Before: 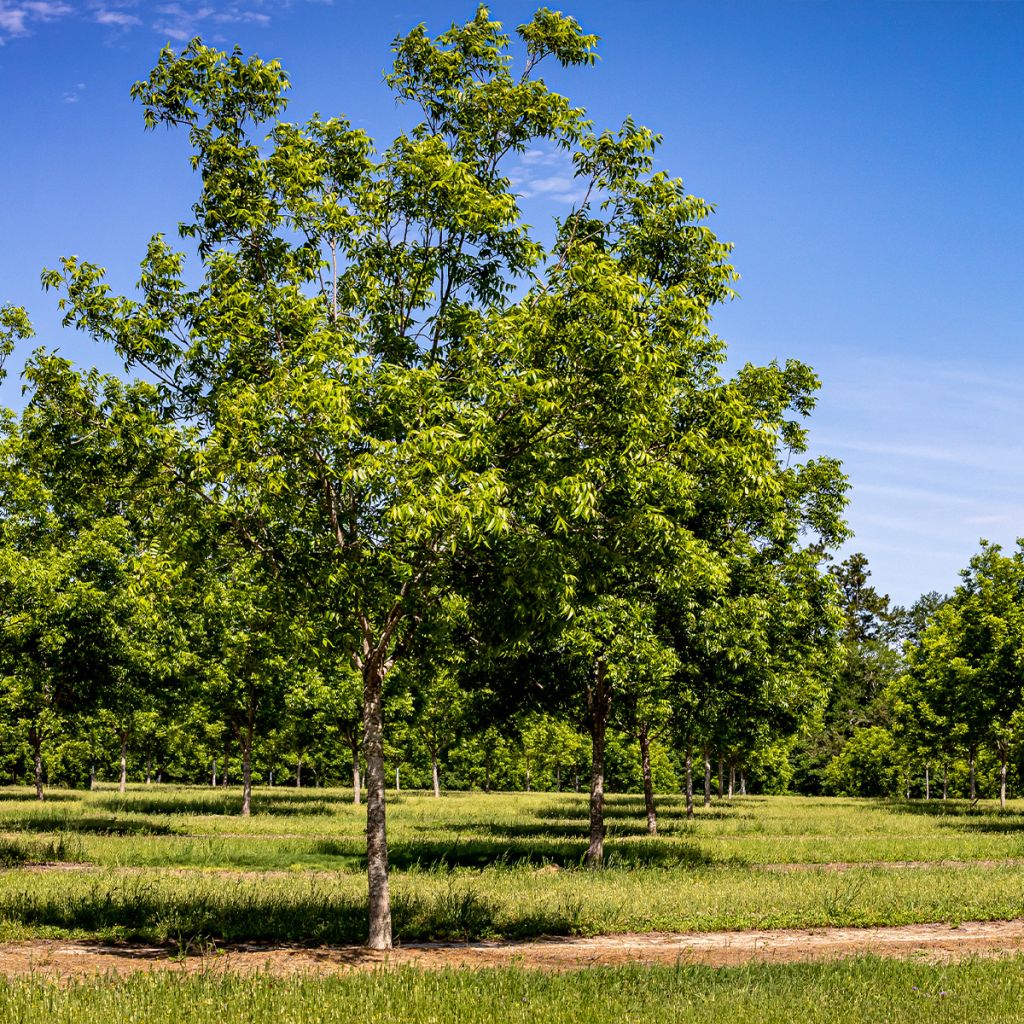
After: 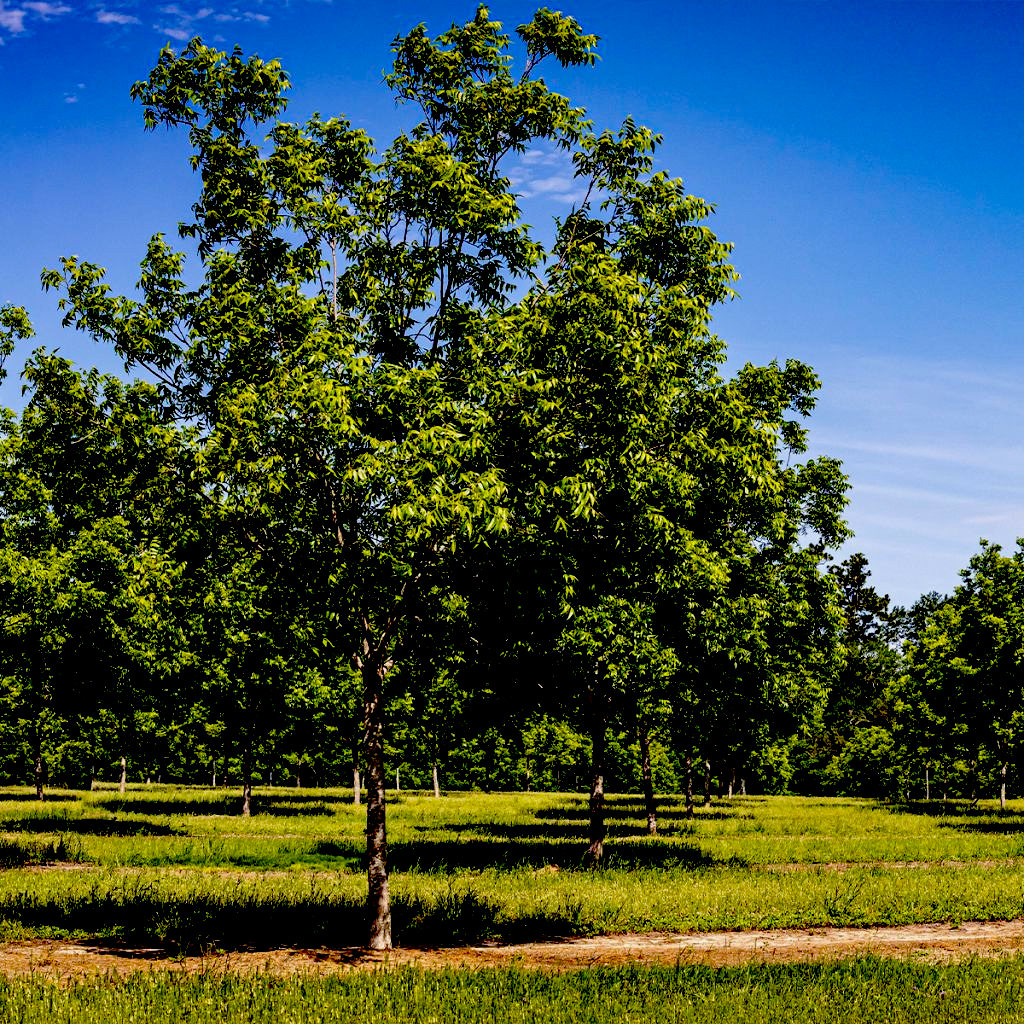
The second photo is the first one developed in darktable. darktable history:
exposure: black level correction 0.099, exposure -0.092 EV, compensate exposure bias true, compensate highlight preservation false
